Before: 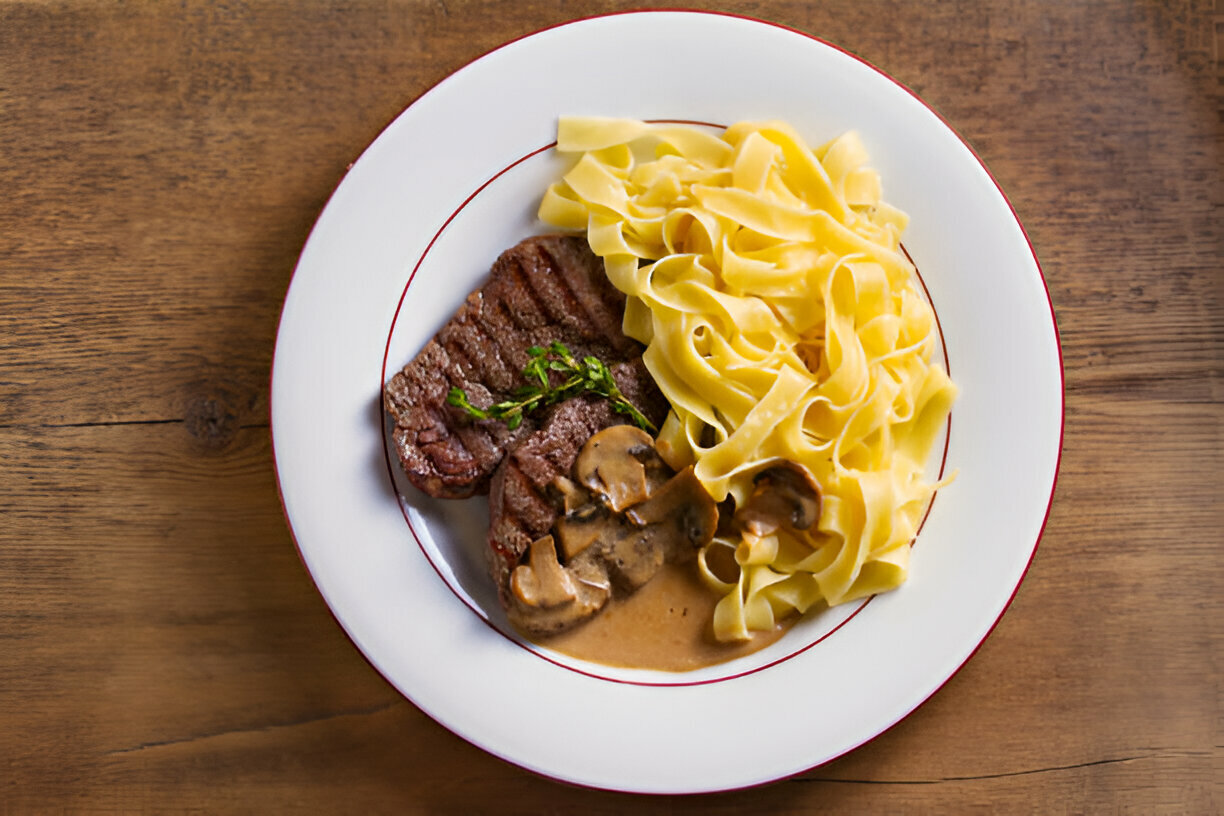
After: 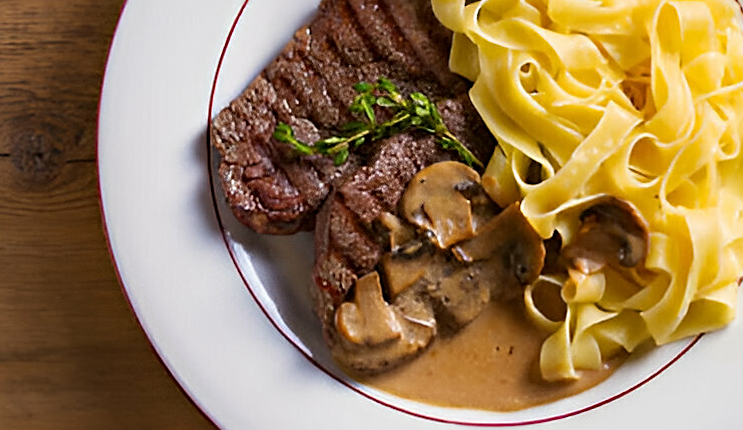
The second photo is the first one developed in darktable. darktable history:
sharpen: on, module defaults
exposure: compensate highlight preservation false
crop: left 13.312%, top 31.28%, right 24.627%, bottom 15.582%
rotate and perspective: rotation 0.226°, lens shift (vertical) -0.042, crop left 0.023, crop right 0.982, crop top 0.006, crop bottom 0.994
